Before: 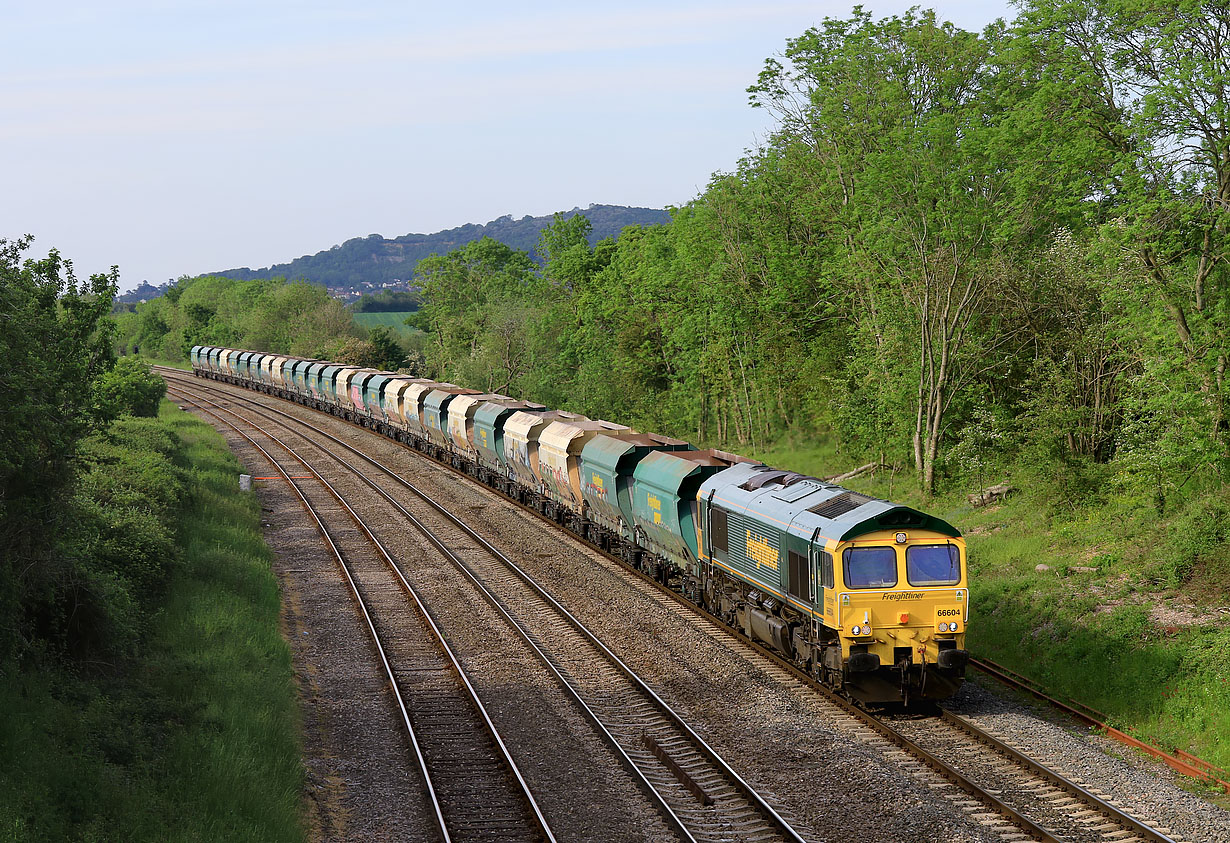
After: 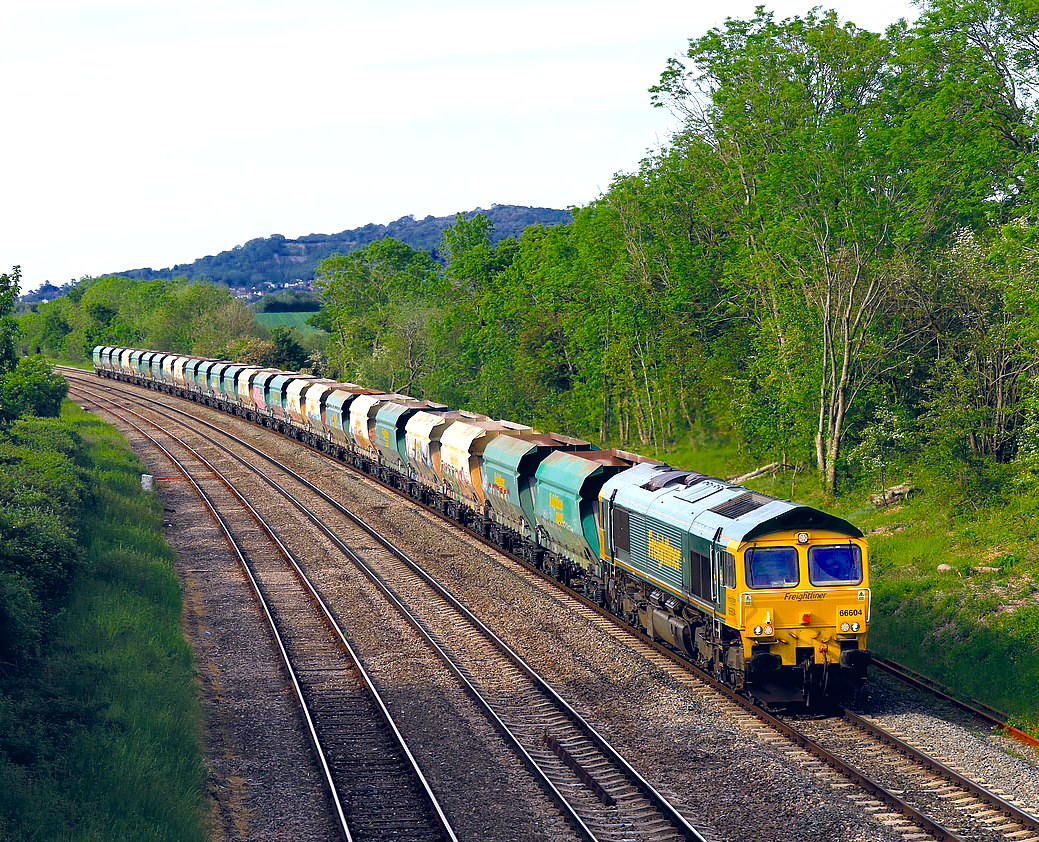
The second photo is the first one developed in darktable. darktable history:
crop: left 8.04%, right 7.443%
color balance rgb: global offset › luminance 0.411%, global offset › chroma 0.211%, global offset › hue 254.44°, perceptual saturation grading › global saturation 36.99%, perceptual brilliance grading › global brilliance 19.727%, global vibrance 6.526%, contrast 12.53%, saturation formula JzAzBz (2021)
